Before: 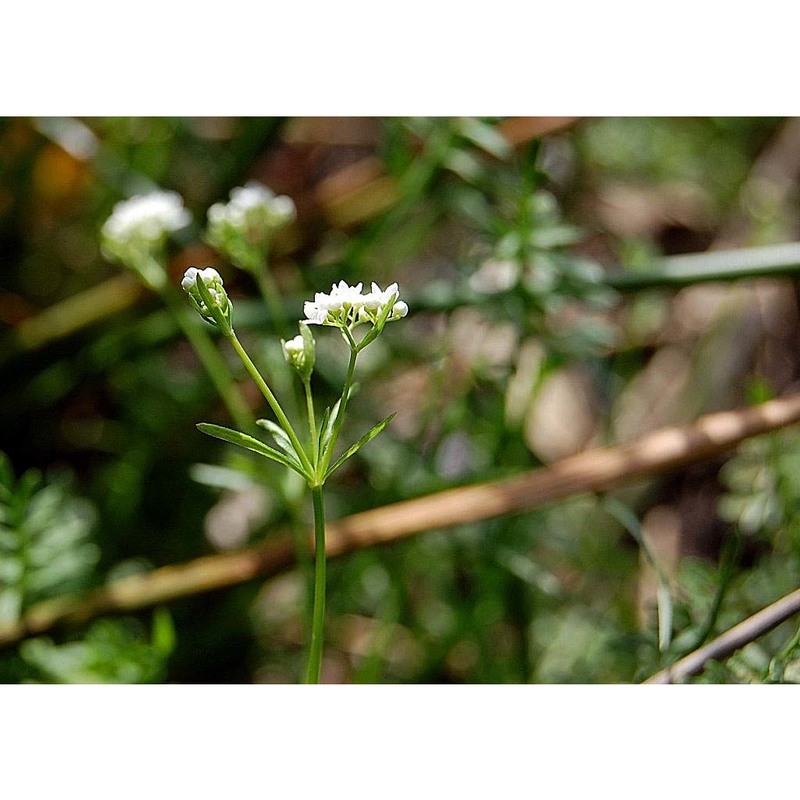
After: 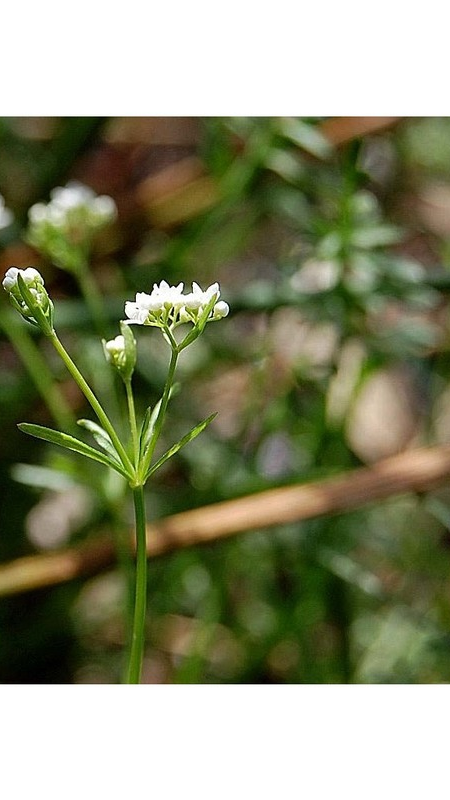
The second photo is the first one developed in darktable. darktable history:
crop and rotate: left 22.412%, right 21.271%
